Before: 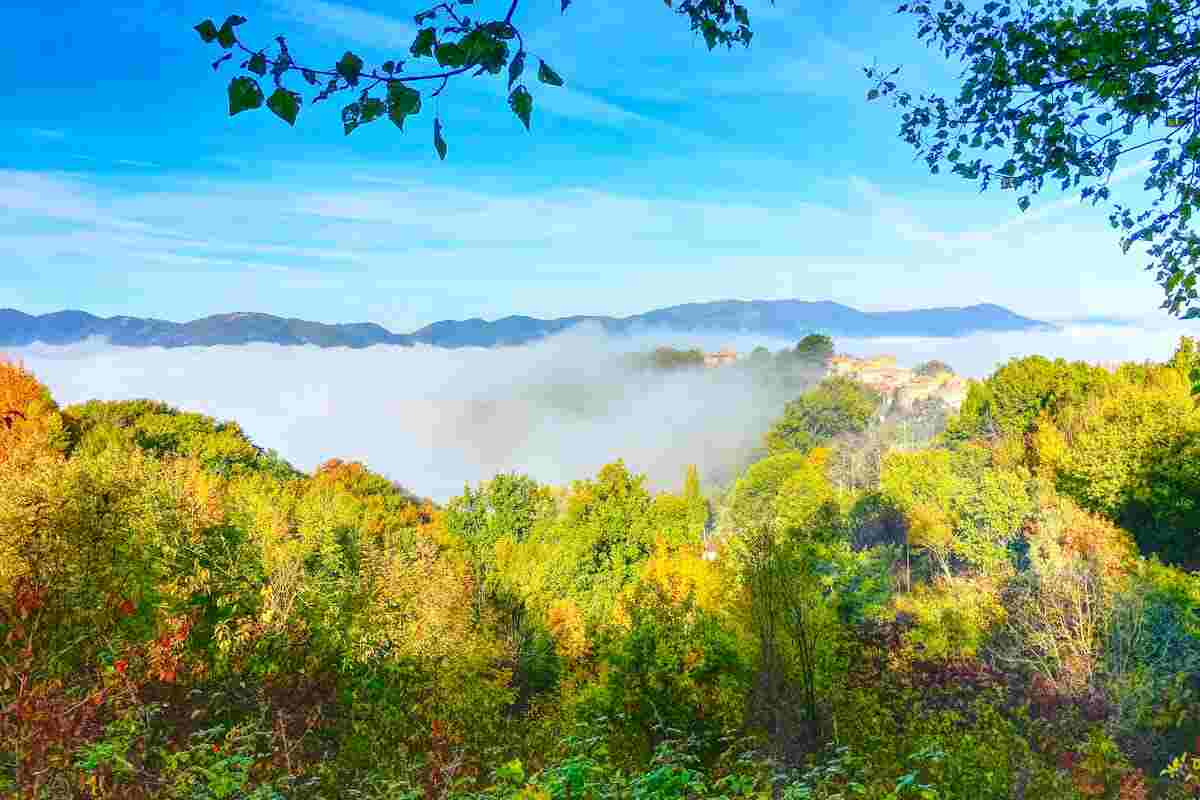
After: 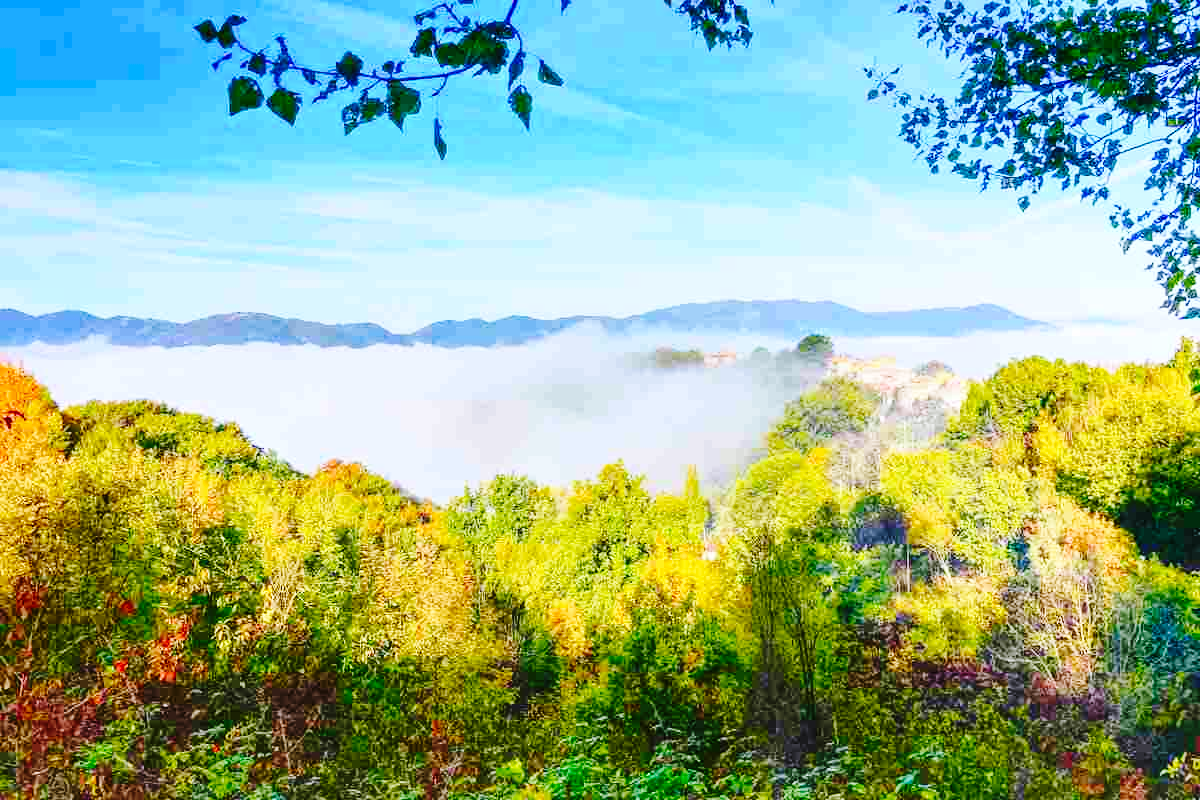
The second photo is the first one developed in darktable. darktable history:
base curve: curves: ch0 [(0, 0) (0.036, 0.025) (0.121, 0.166) (0.206, 0.329) (0.605, 0.79) (1, 1)], preserve colors none
white balance: red 1.004, blue 1.096
